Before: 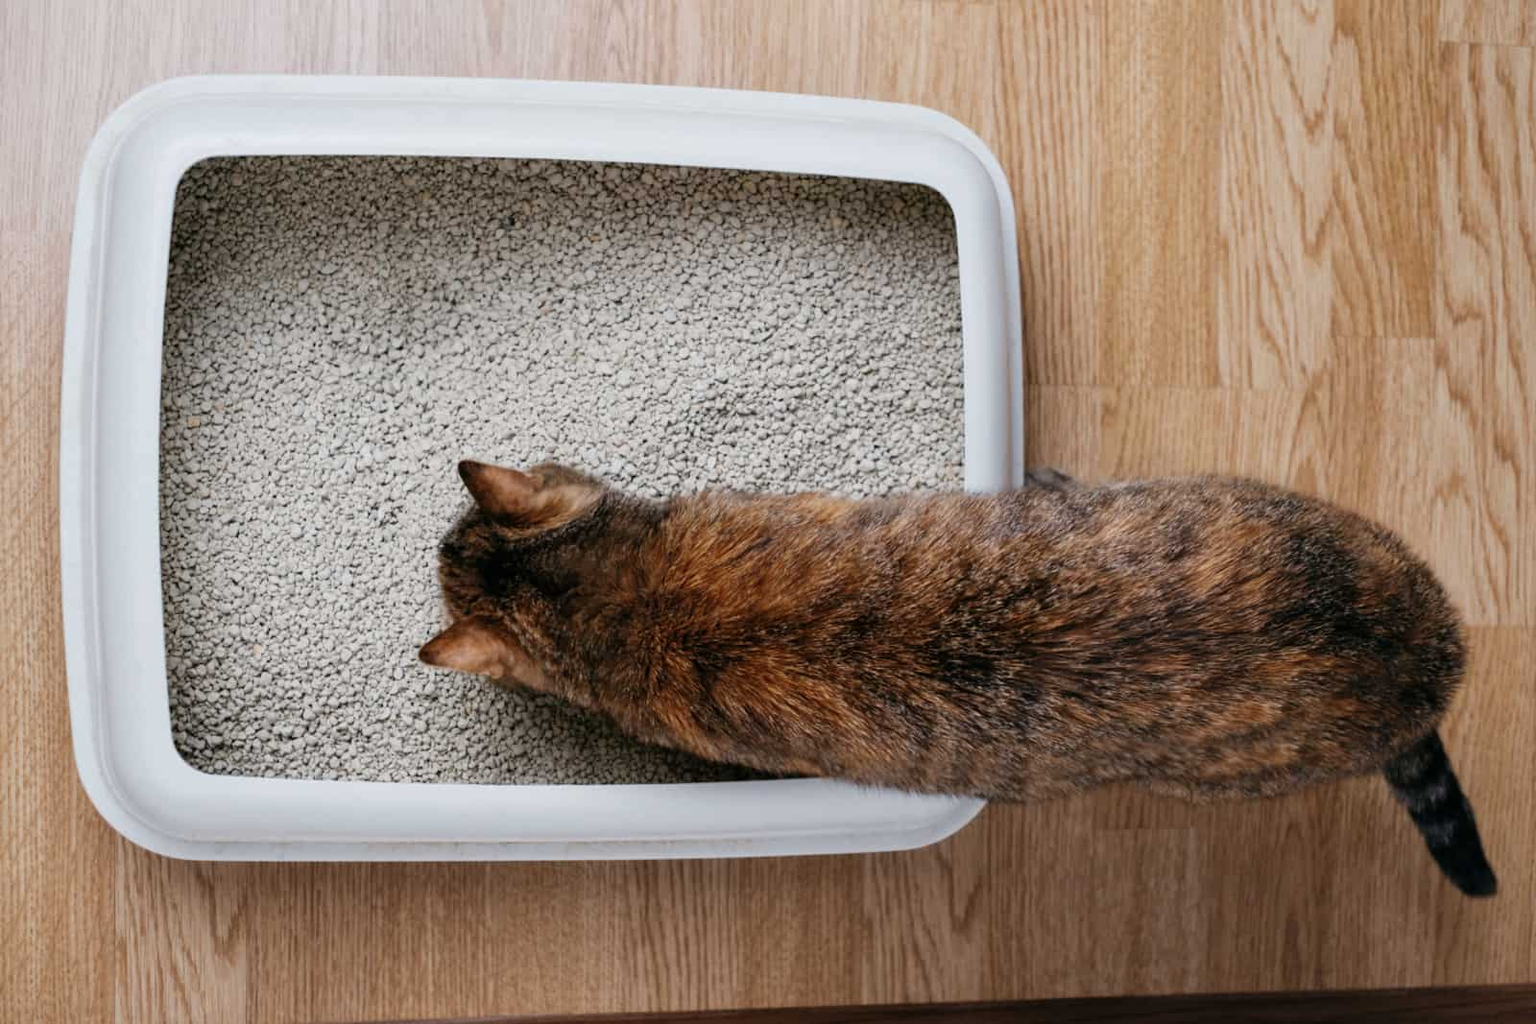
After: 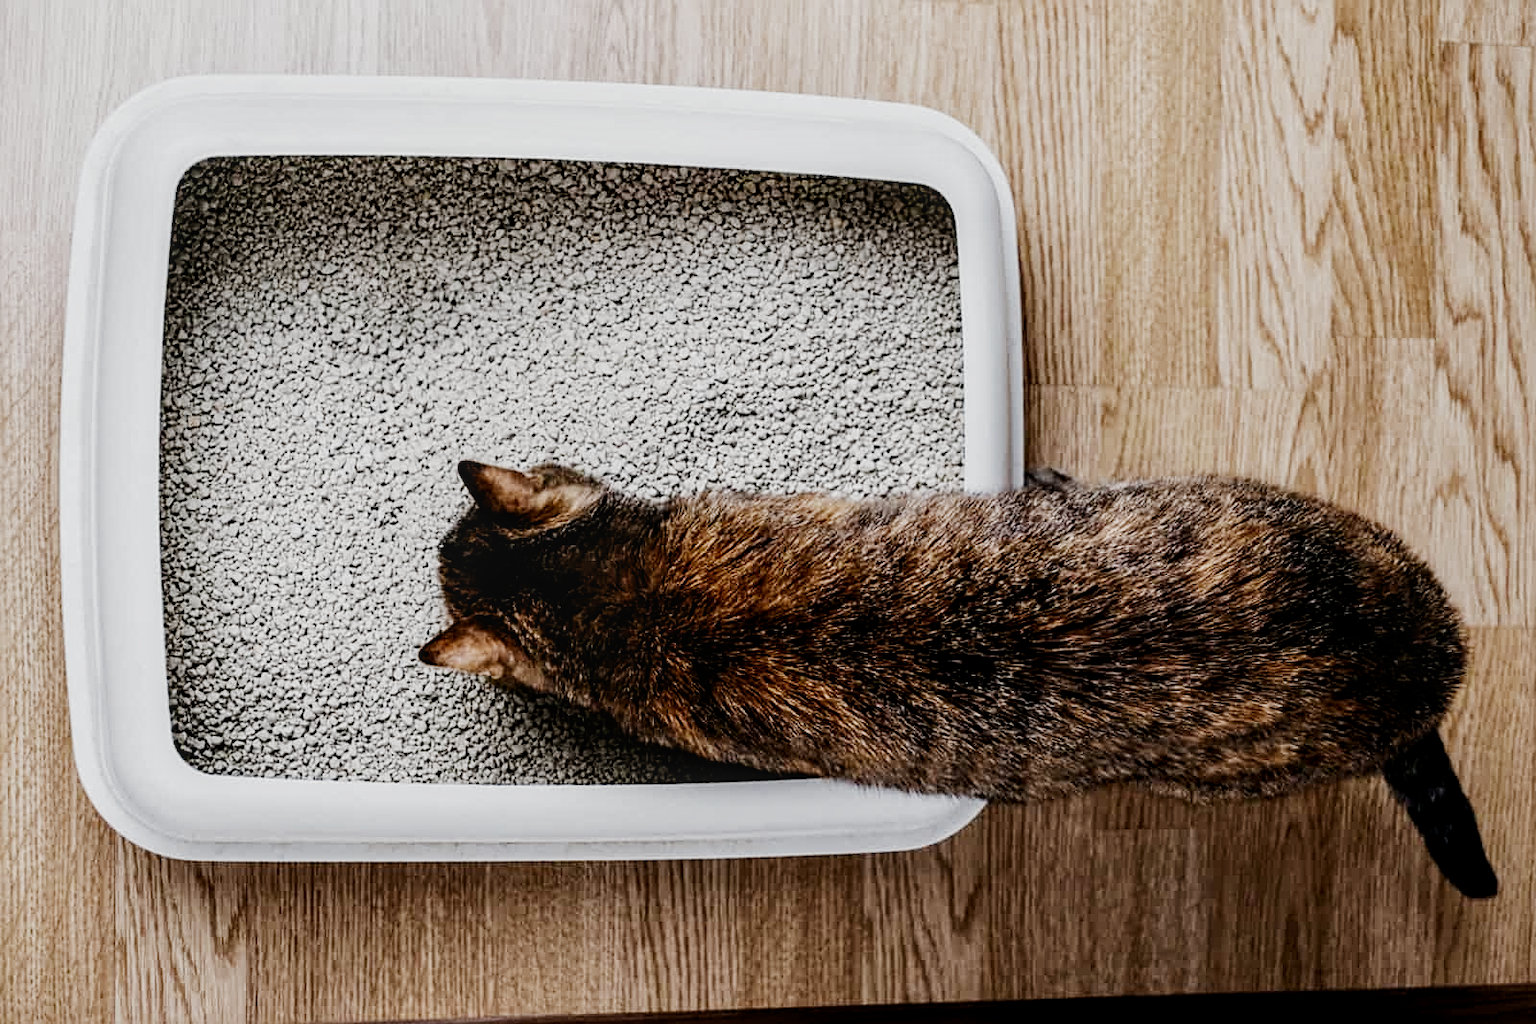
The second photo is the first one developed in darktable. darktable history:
sharpen: on, module defaults
filmic rgb: black relative exposure -7.65 EV, white relative exposure 4.56 EV, hardness 3.61, add noise in highlights 0.001, preserve chrominance no, color science v3 (2019), use custom middle-gray values true, contrast in highlights soft
tone equalizer: -8 EV -1.06 EV, -7 EV -1.03 EV, -6 EV -0.853 EV, -5 EV -0.556 EV, -3 EV 0.601 EV, -2 EV 0.874 EV, -1 EV 0.998 EV, +0 EV 1.07 EV, edges refinement/feathering 500, mask exposure compensation -1.57 EV, preserve details no
contrast brightness saturation: brightness -0.087
local contrast: on, module defaults
